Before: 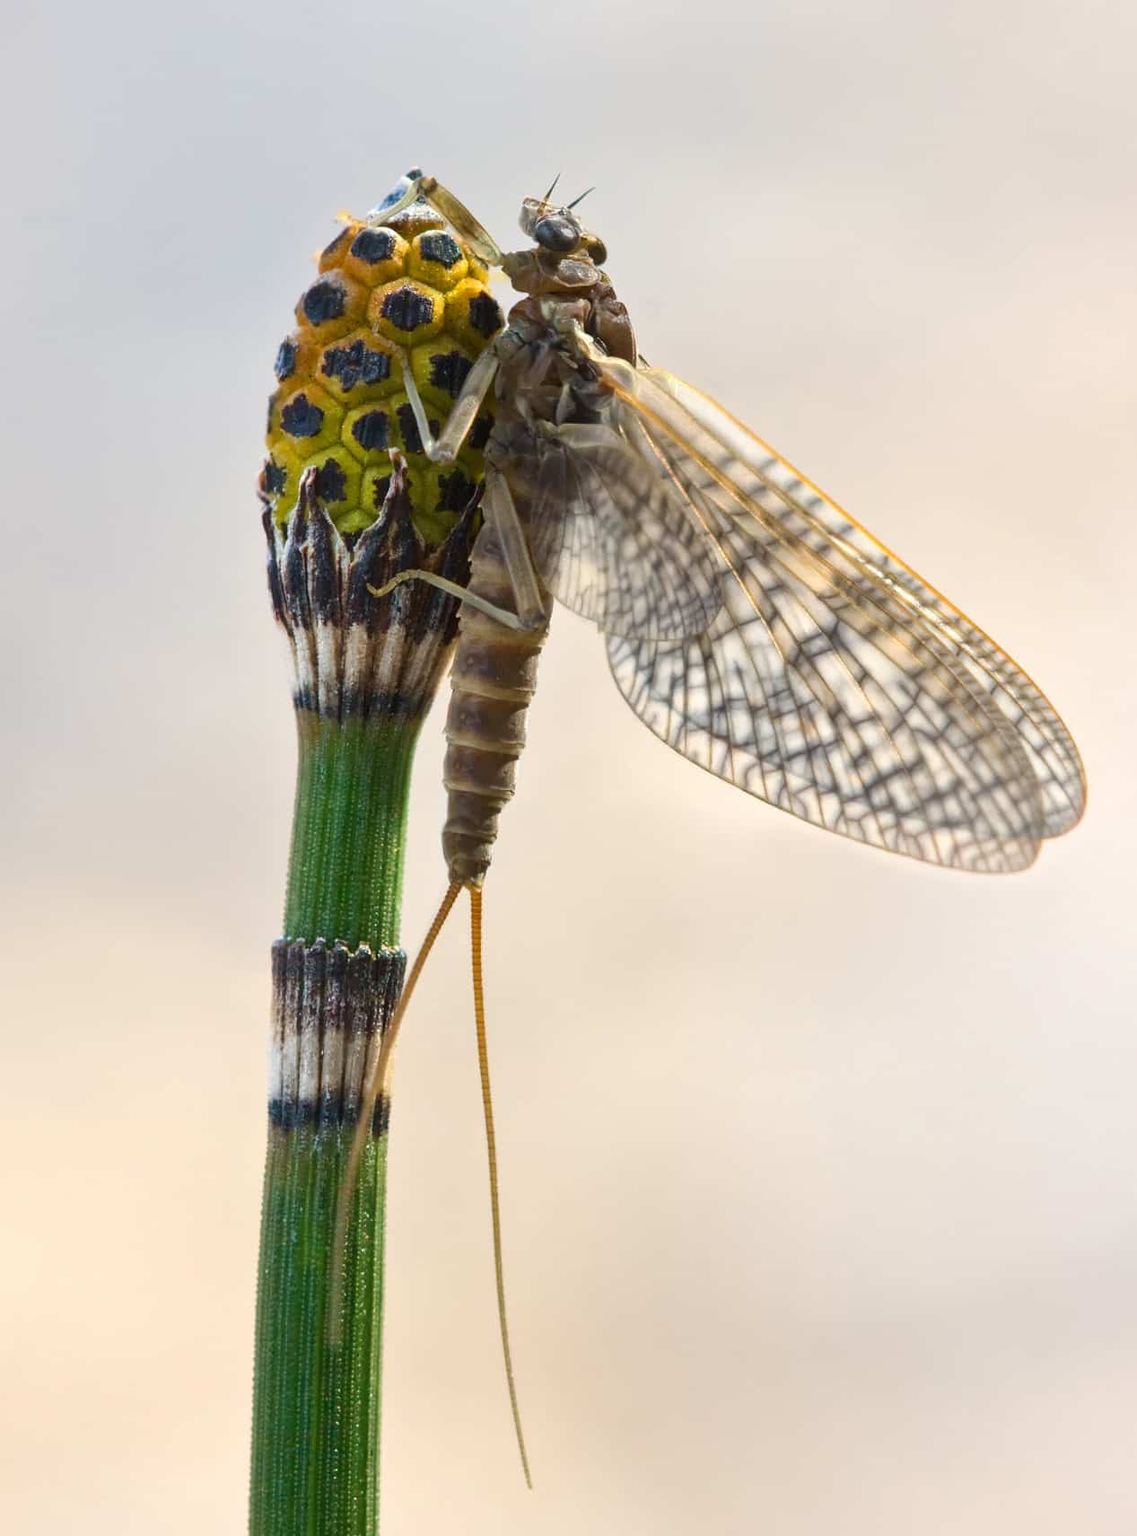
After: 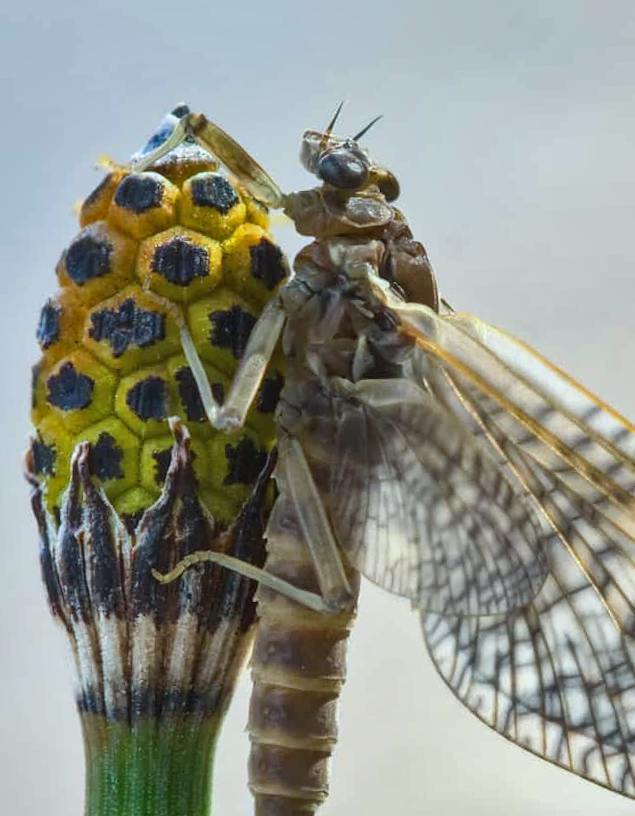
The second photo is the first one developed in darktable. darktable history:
crop: left 19.556%, right 30.401%, bottom 46.458%
rotate and perspective: rotation -3°, crop left 0.031, crop right 0.968, crop top 0.07, crop bottom 0.93
shadows and highlights: soften with gaussian
local contrast: detail 110%
exposure: compensate highlight preservation false
white balance: red 0.925, blue 1.046
